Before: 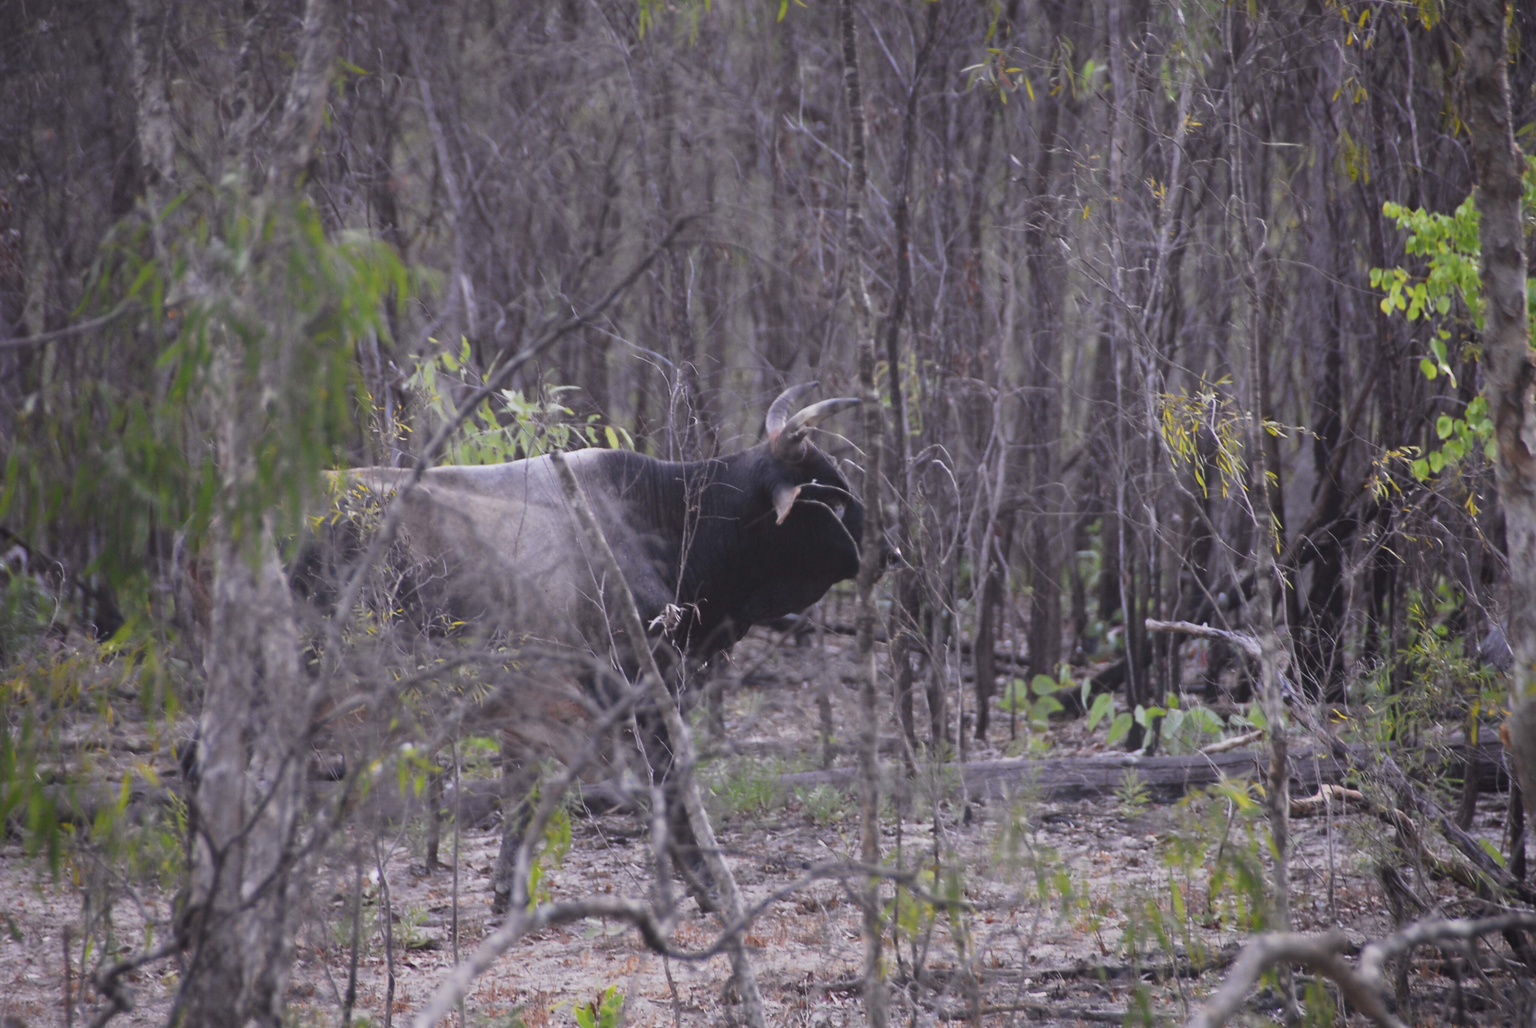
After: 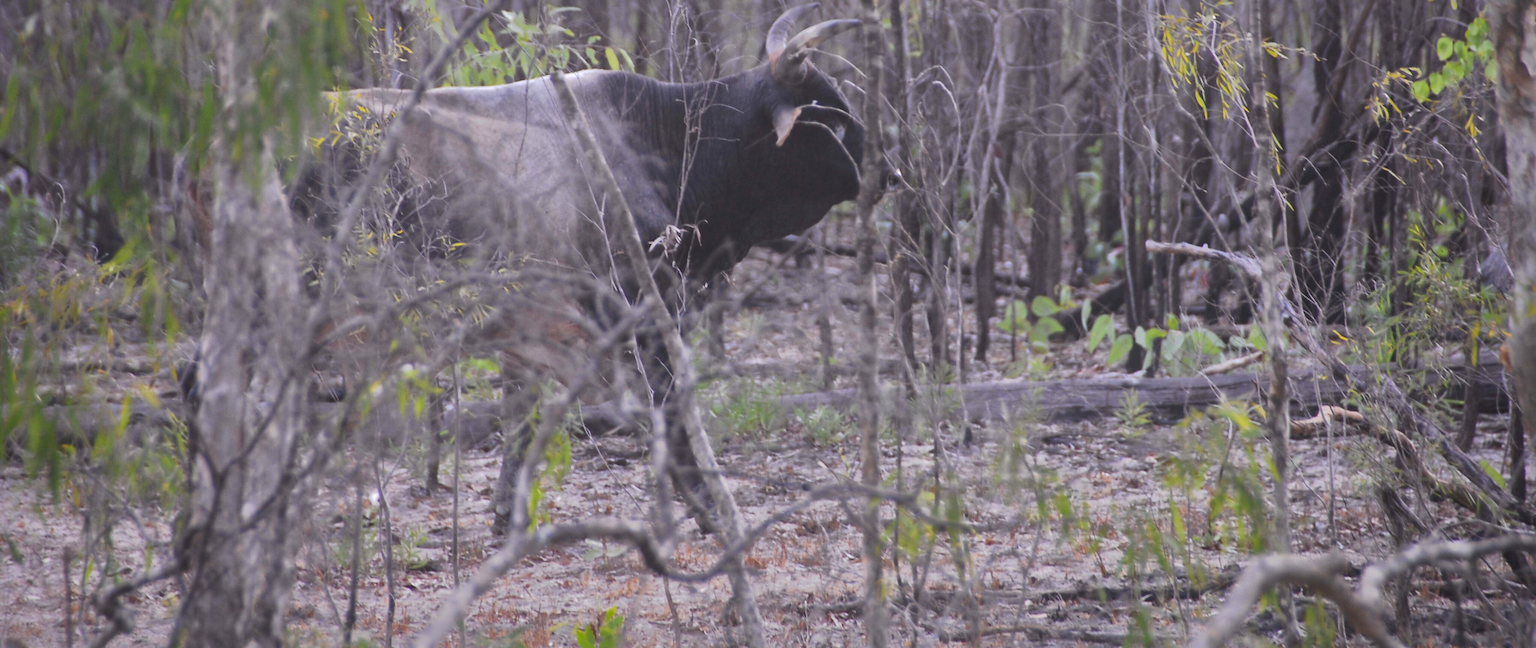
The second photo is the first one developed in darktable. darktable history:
exposure: exposure 0.376 EV, compensate highlight preservation false
crop and rotate: top 36.907%
shadows and highlights: shadows 38.73, highlights -75.91
